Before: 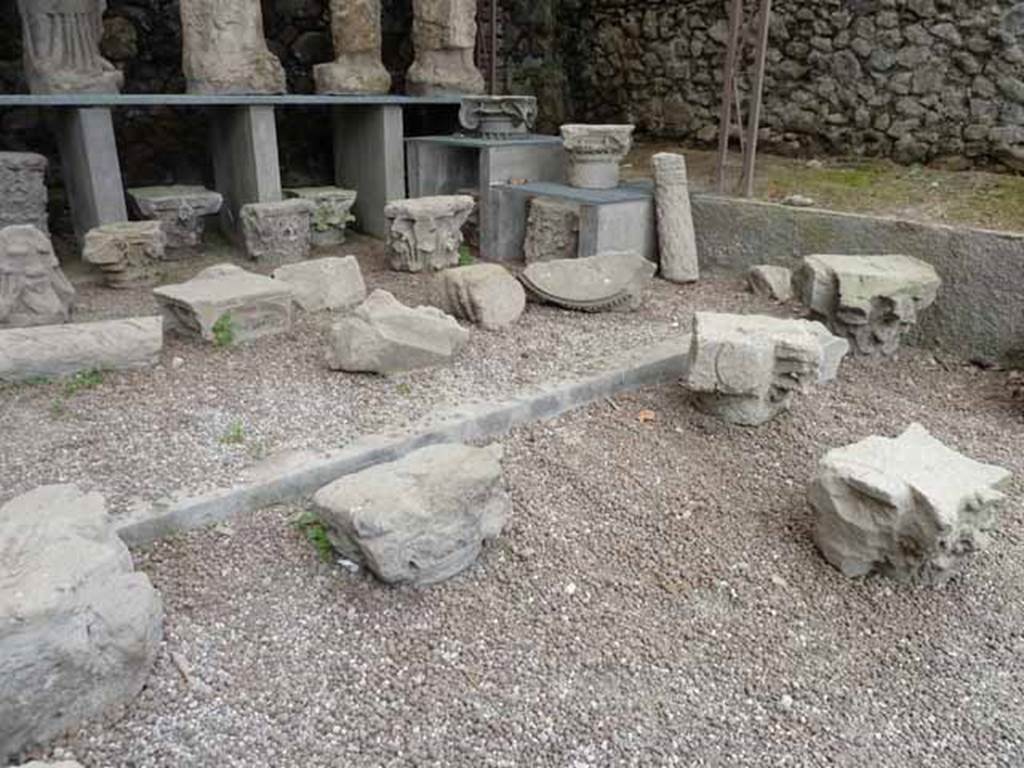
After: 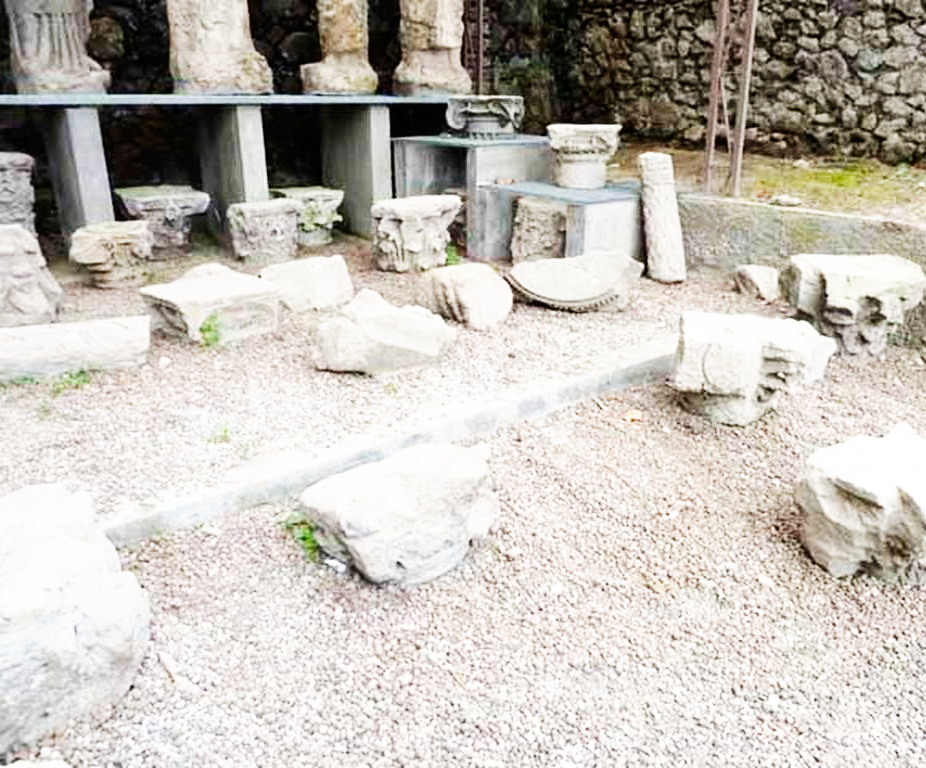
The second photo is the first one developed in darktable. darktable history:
crop and rotate: left 1.291%, right 8.25%
base curve: curves: ch0 [(0, 0) (0.007, 0.004) (0.027, 0.03) (0.046, 0.07) (0.207, 0.54) (0.442, 0.872) (0.673, 0.972) (1, 1)], preserve colors none
exposure: black level correction 0.001, exposure 0.299 EV, compensate exposure bias true, compensate highlight preservation false
